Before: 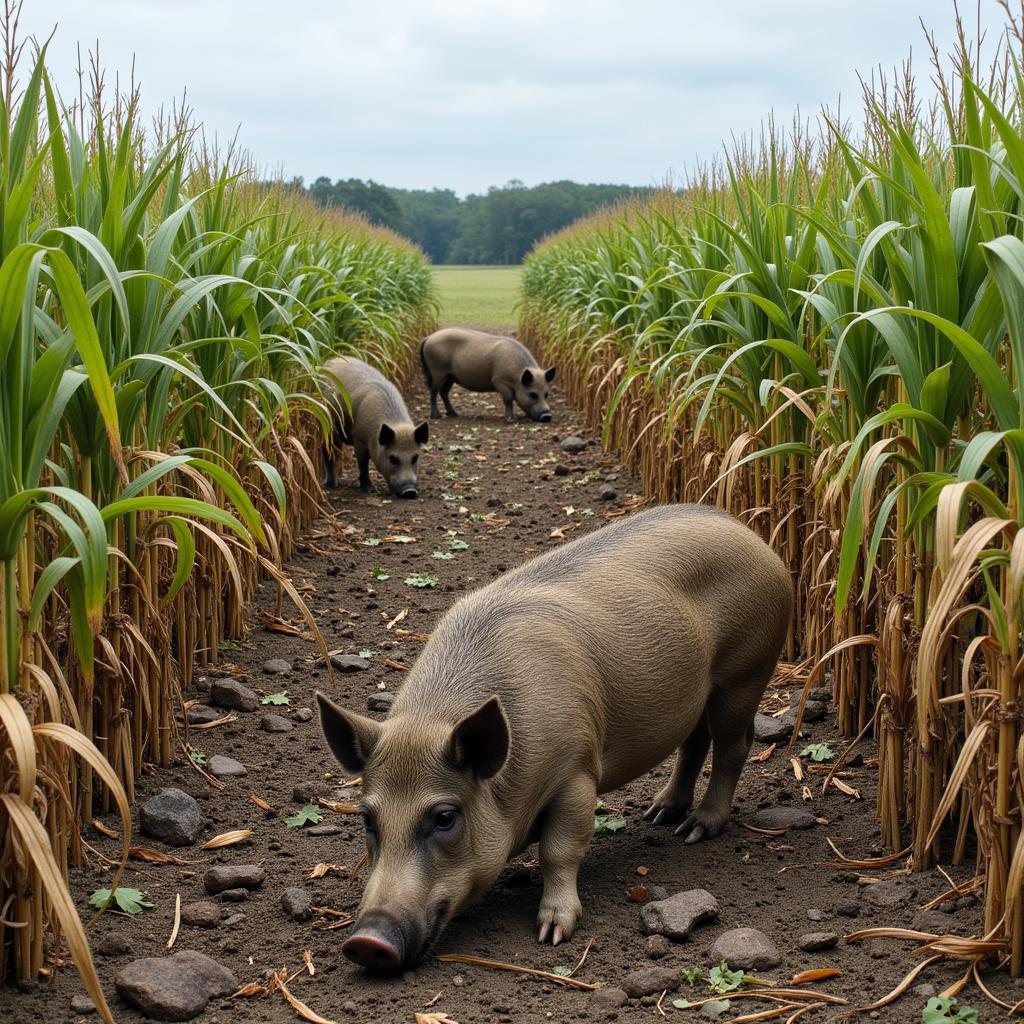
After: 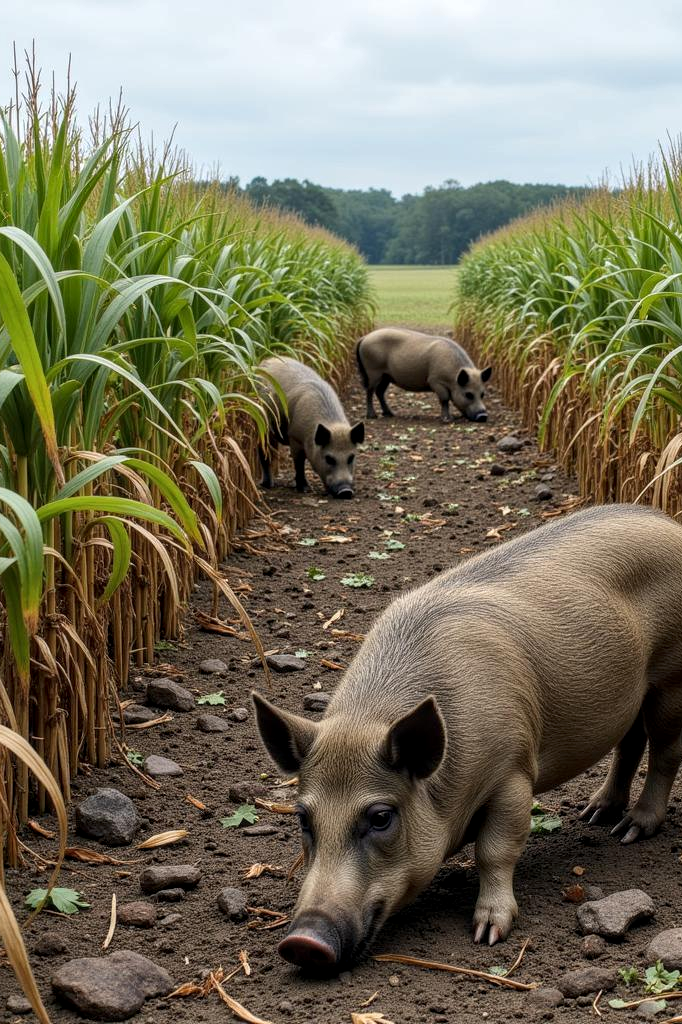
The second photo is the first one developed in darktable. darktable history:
local contrast: on, module defaults
crop and rotate: left 6.265%, right 27.072%
